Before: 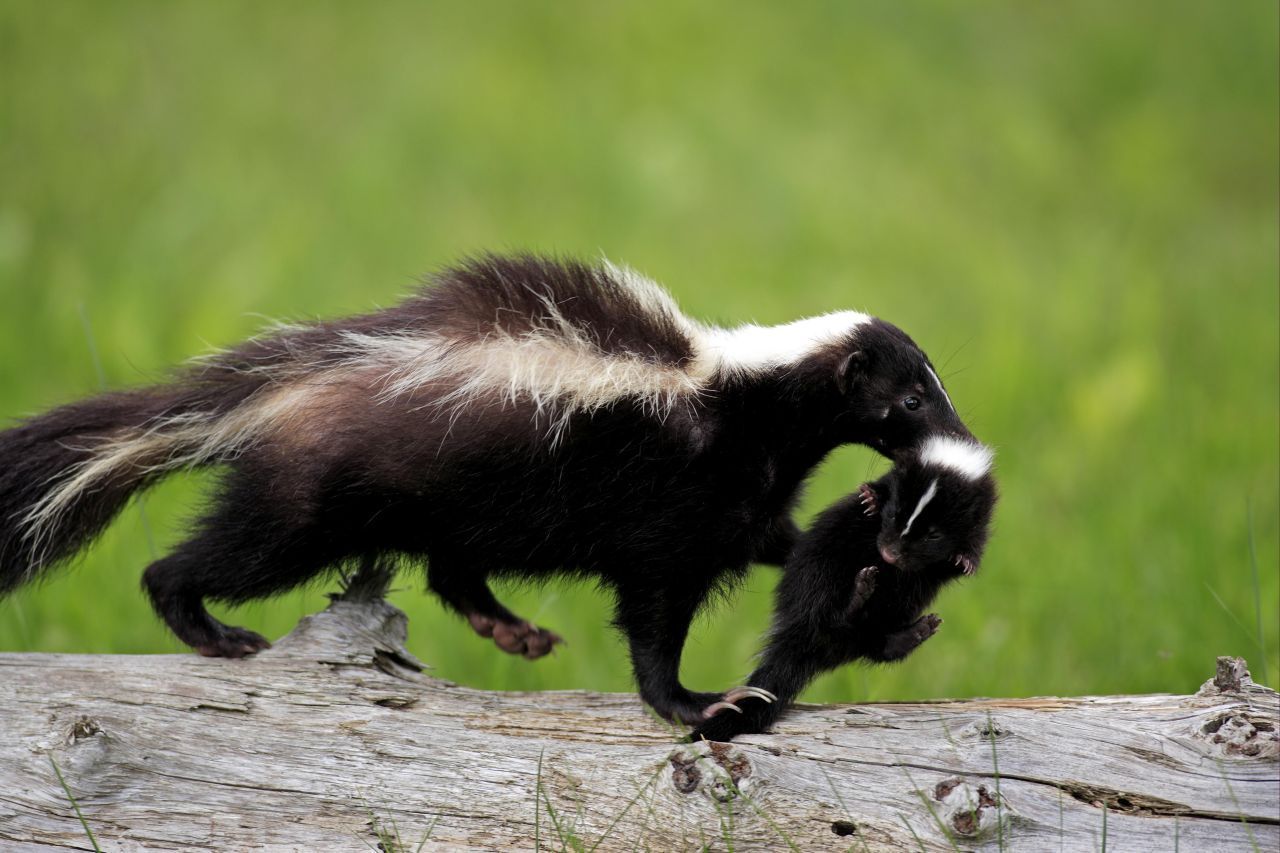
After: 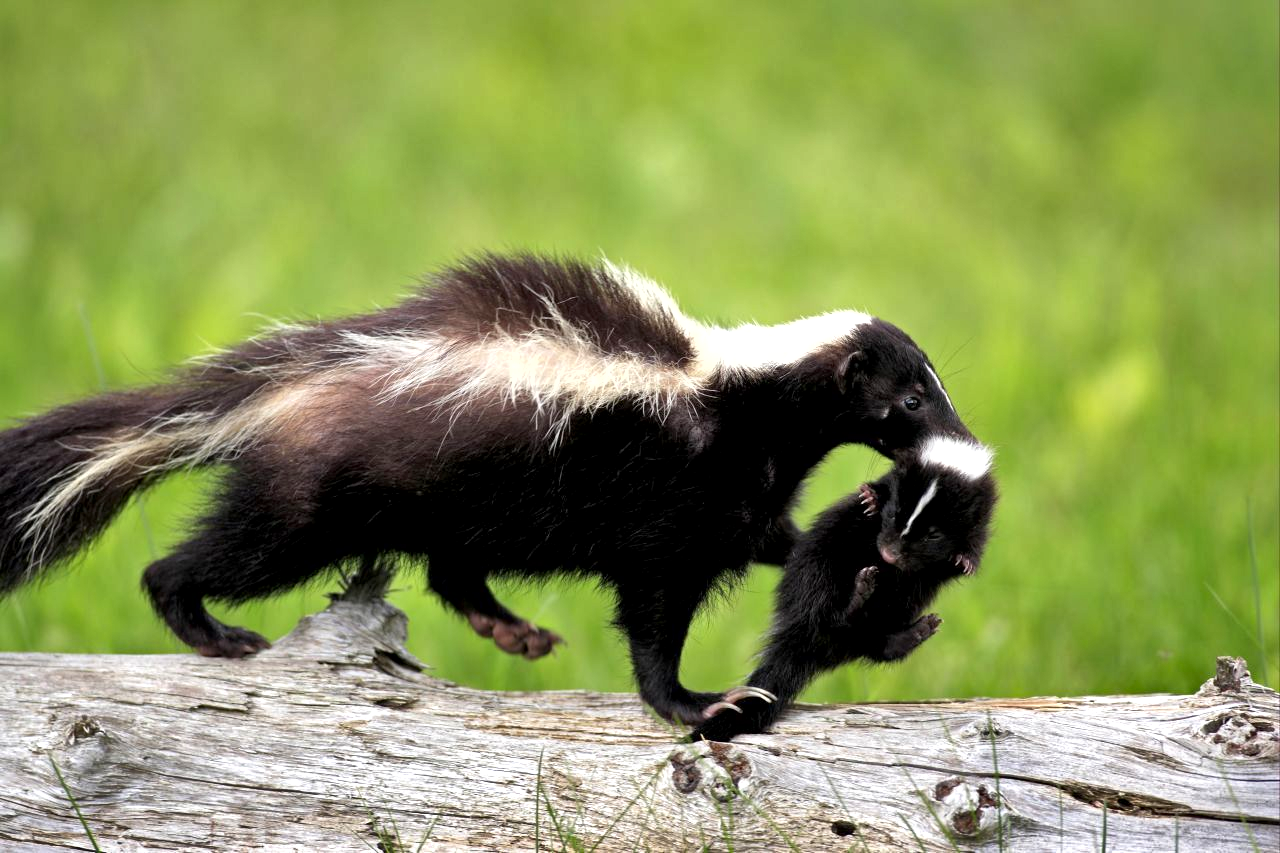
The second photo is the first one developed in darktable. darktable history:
shadows and highlights: low approximation 0.01, soften with gaussian
exposure: black level correction 0.001, exposure 0.675 EV, compensate highlight preservation false
local contrast: mode bilateral grid, contrast 20, coarseness 50, detail 120%, midtone range 0.2
